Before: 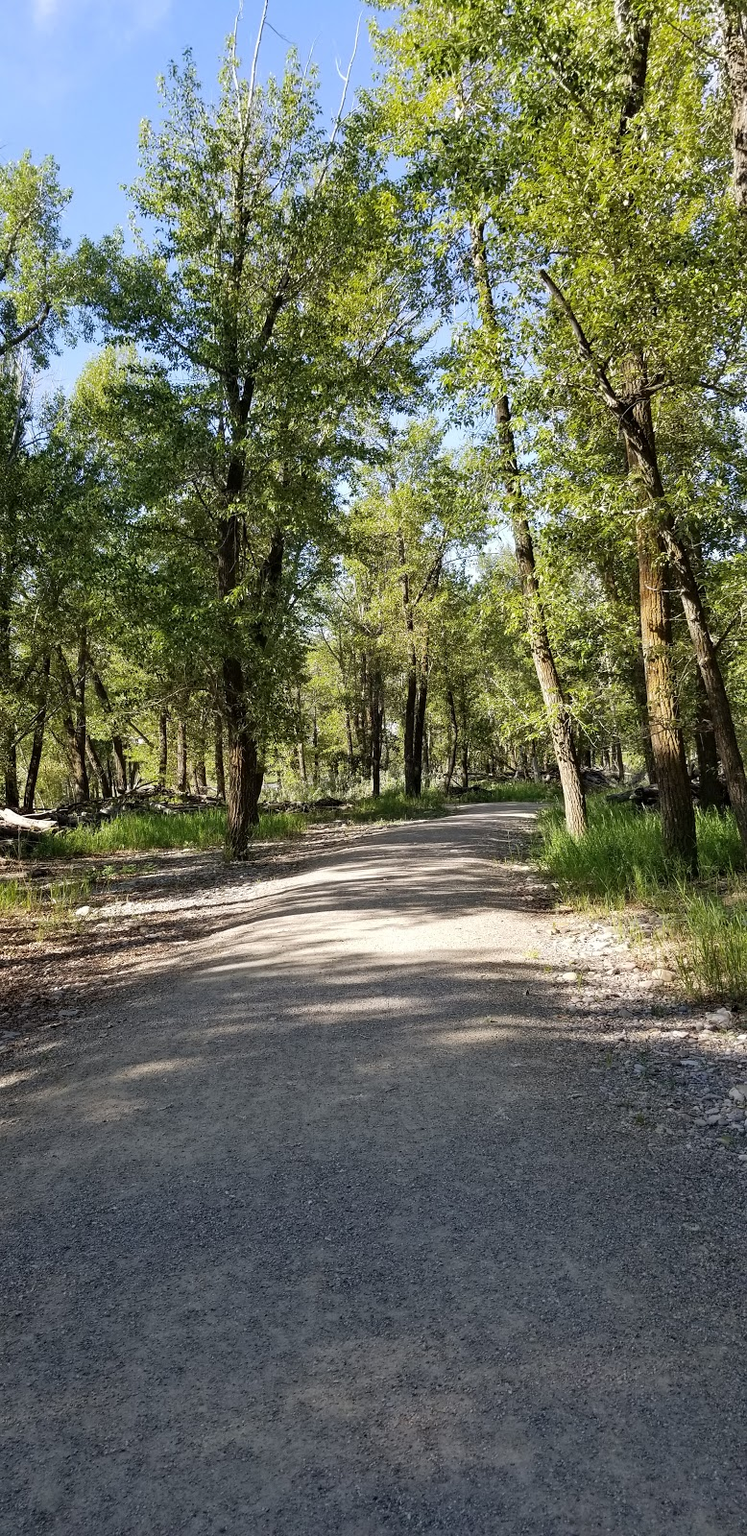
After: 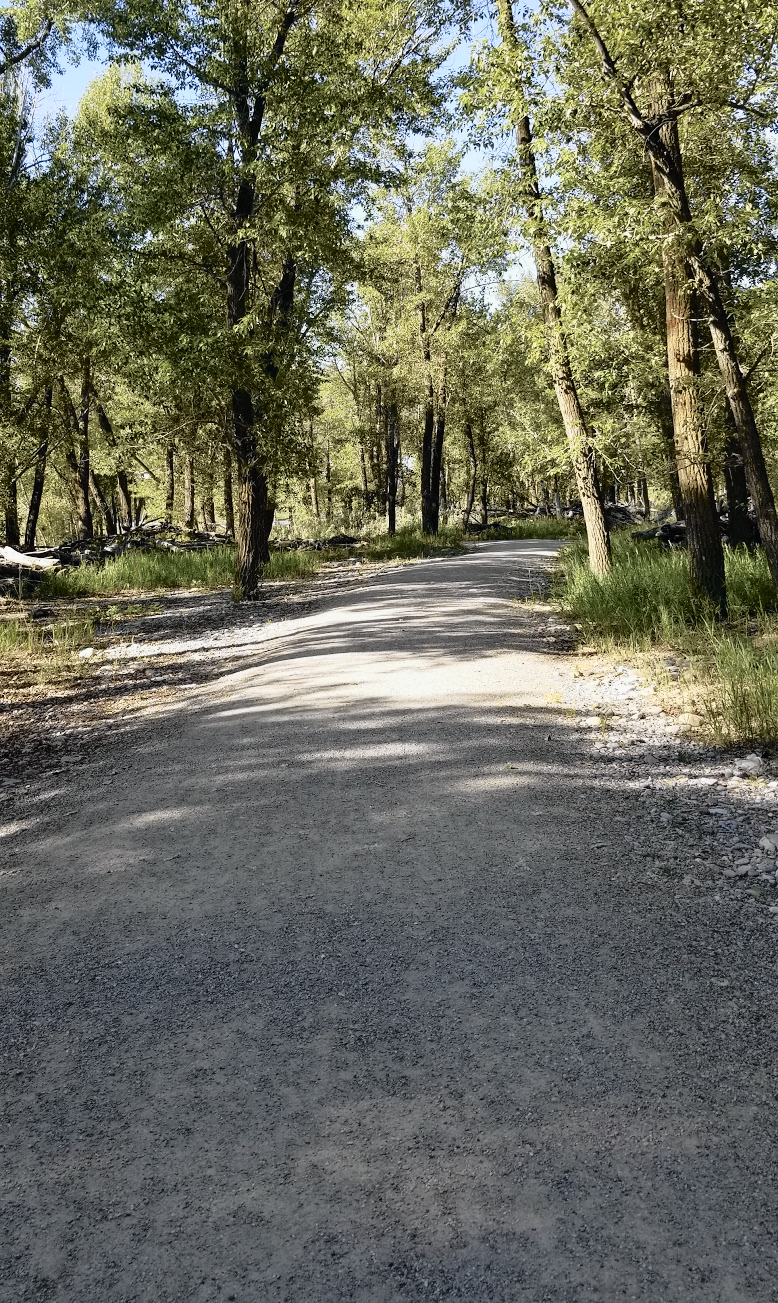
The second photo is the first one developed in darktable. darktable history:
tone equalizer: on, module defaults
tone curve: curves: ch0 [(0, 0.009) (0.105, 0.08) (0.195, 0.18) (0.283, 0.316) (0.384, 0.434) (0.485, 0.531) (0.638, 0.69) (0.81, 0.872) (1, 0.977)]; ch1 [(0, 0) (0.161, 0.092) (0.35, 0.33) (0.379, 0.401) (0.456, 0.469) (0.502, 0.5) (0.525, 0.514) (0.586, 0.604) (0.642, 0.645) (0.858, 0.817) (1, 0.942)]; ch2 [(0, 0) (0.371, 0.362) (0.437, 0.437) (0.48, 0.49) (0.53, 0.515) (0.56, 0.571) (0.622, 0.606) (0.881, 0.795) (1, 0.929)], color space Lab, independent channels, preserve colors none
crop and rotate: top 18.507%
